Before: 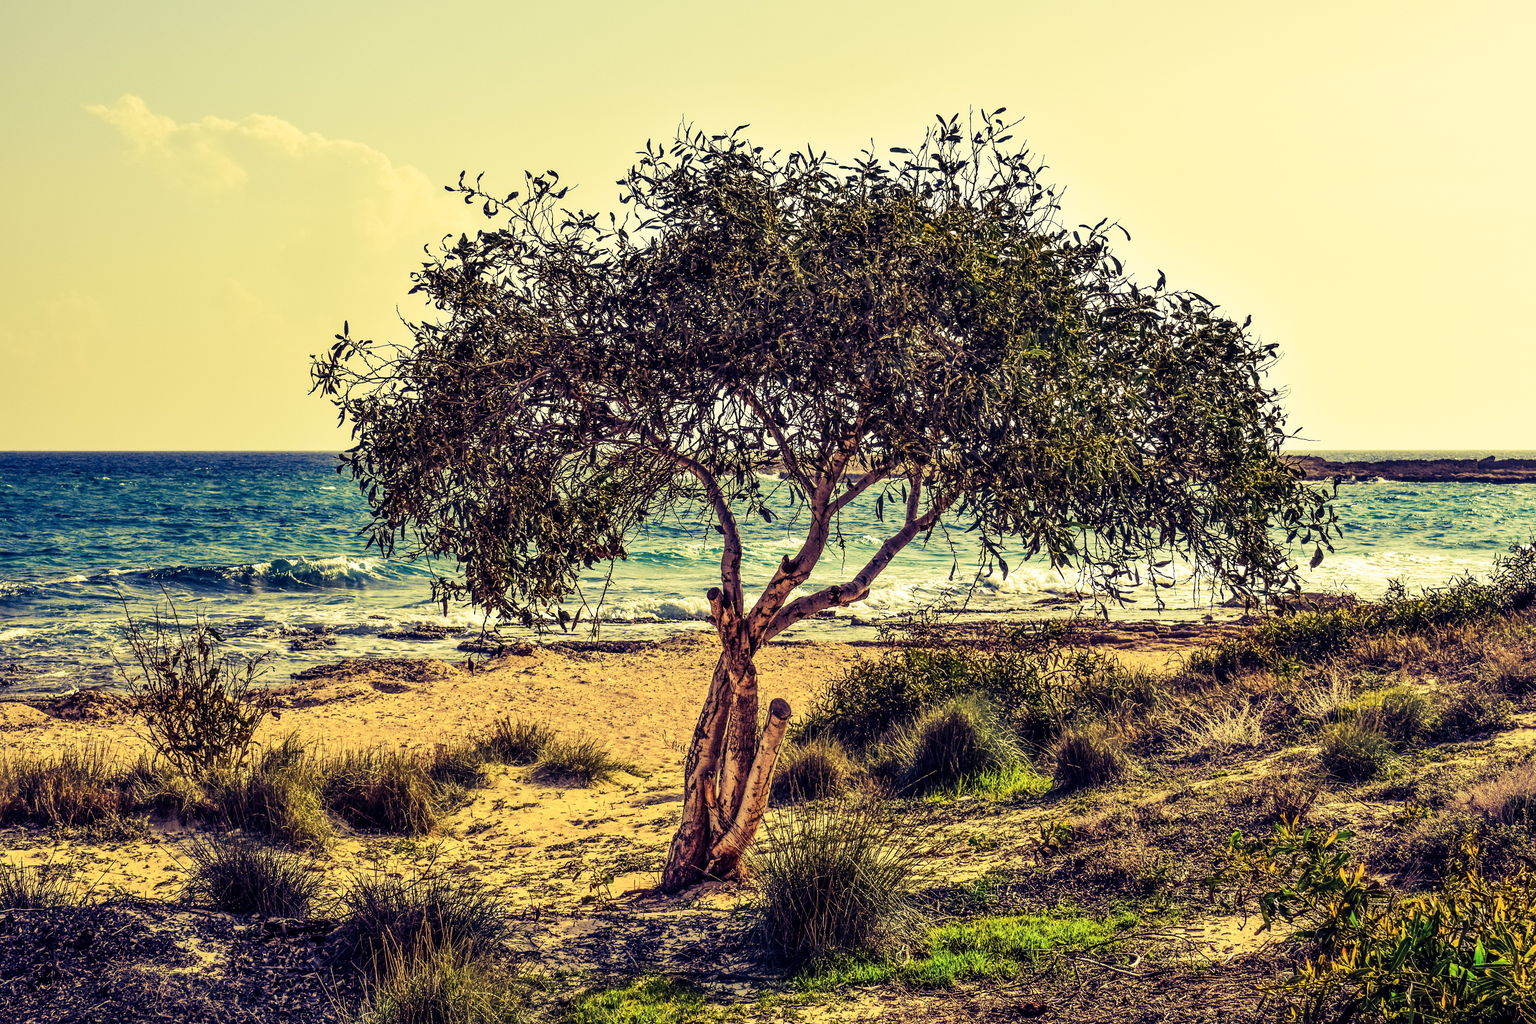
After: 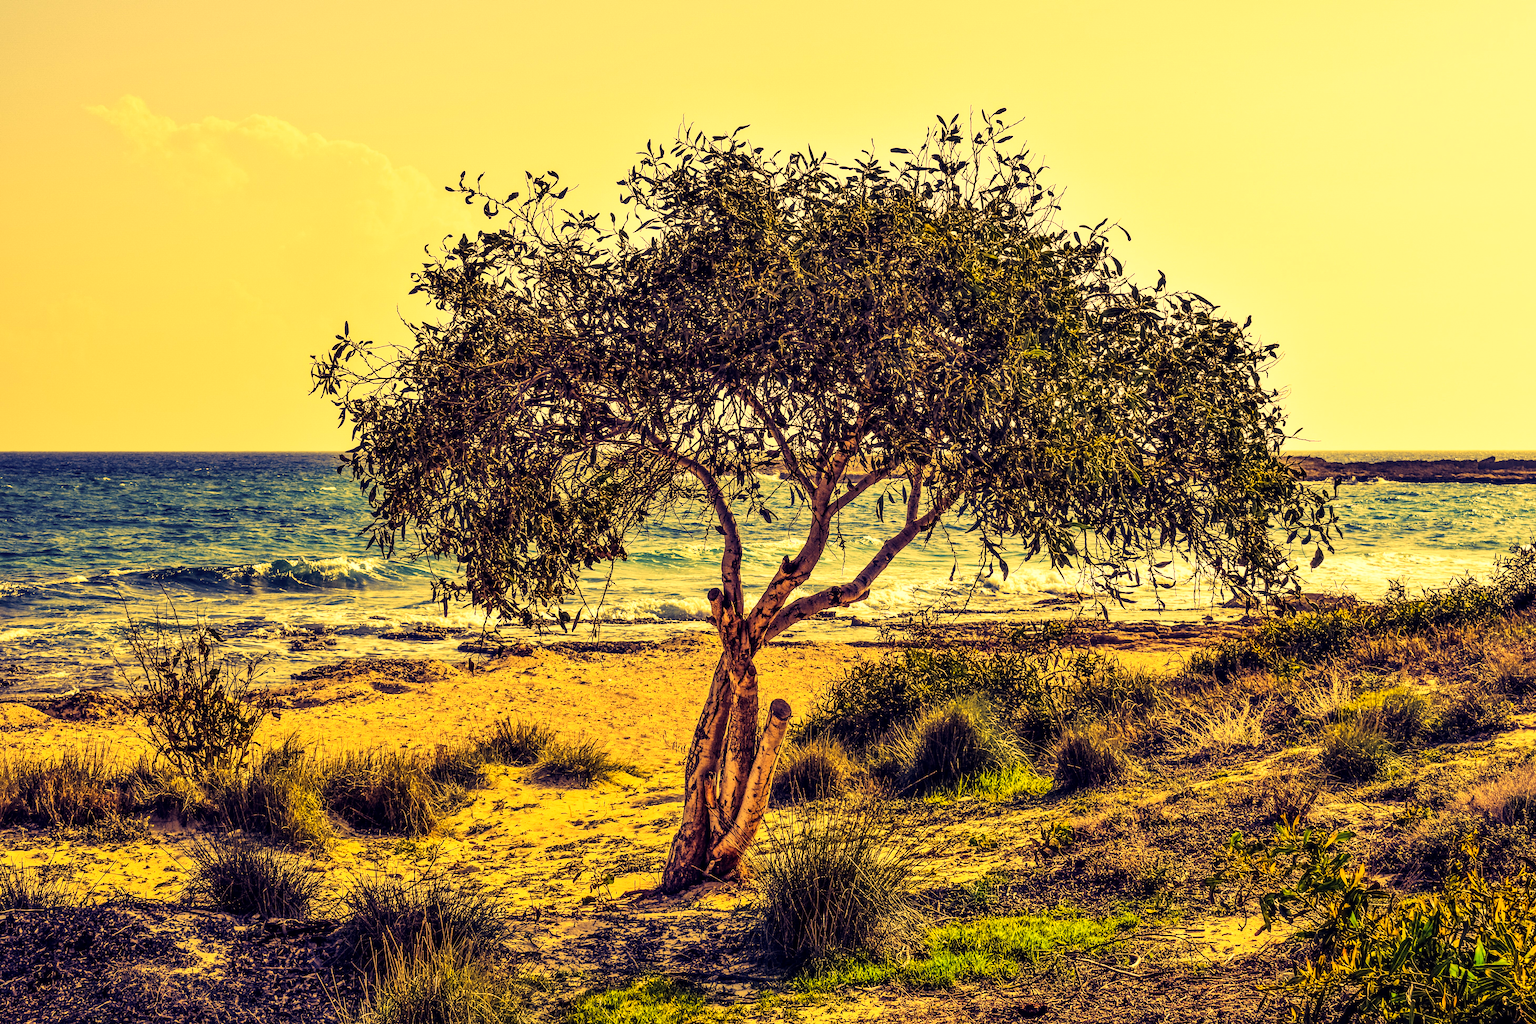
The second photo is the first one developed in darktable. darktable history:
local contrast: mode bilateral grid, contrast 19, coarseness 51, detail 119%, midtone range 0.2
exposure: exposure 0.125 EV, compensate highlight preservation false
color calibration: illuminant same as pipeline (D50), adaptation XYZ, x 0.346, y 0.358, temperature 5012.34 K
color correction: highlights a* 14.78, highlights b* 30.91
